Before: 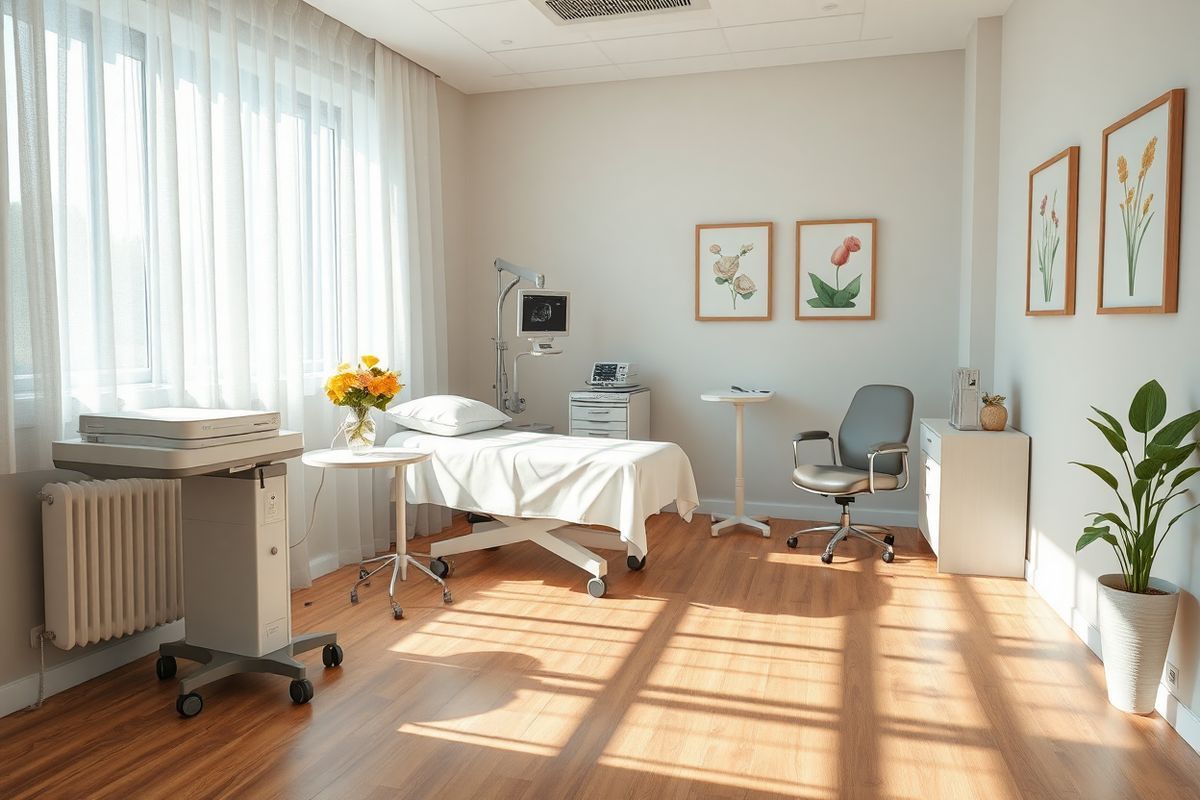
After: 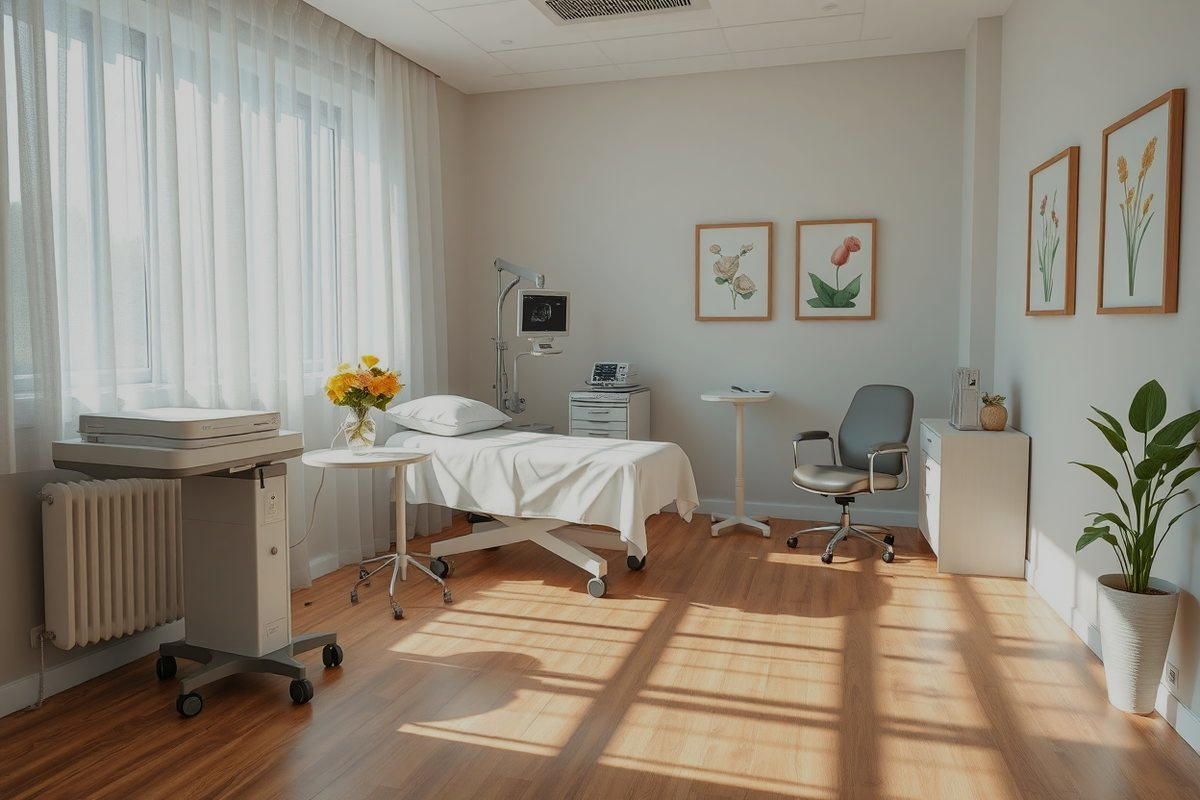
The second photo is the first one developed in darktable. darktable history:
exposure: black level correction 0, exposure -0.691 EV, compensate highlight preservation false
